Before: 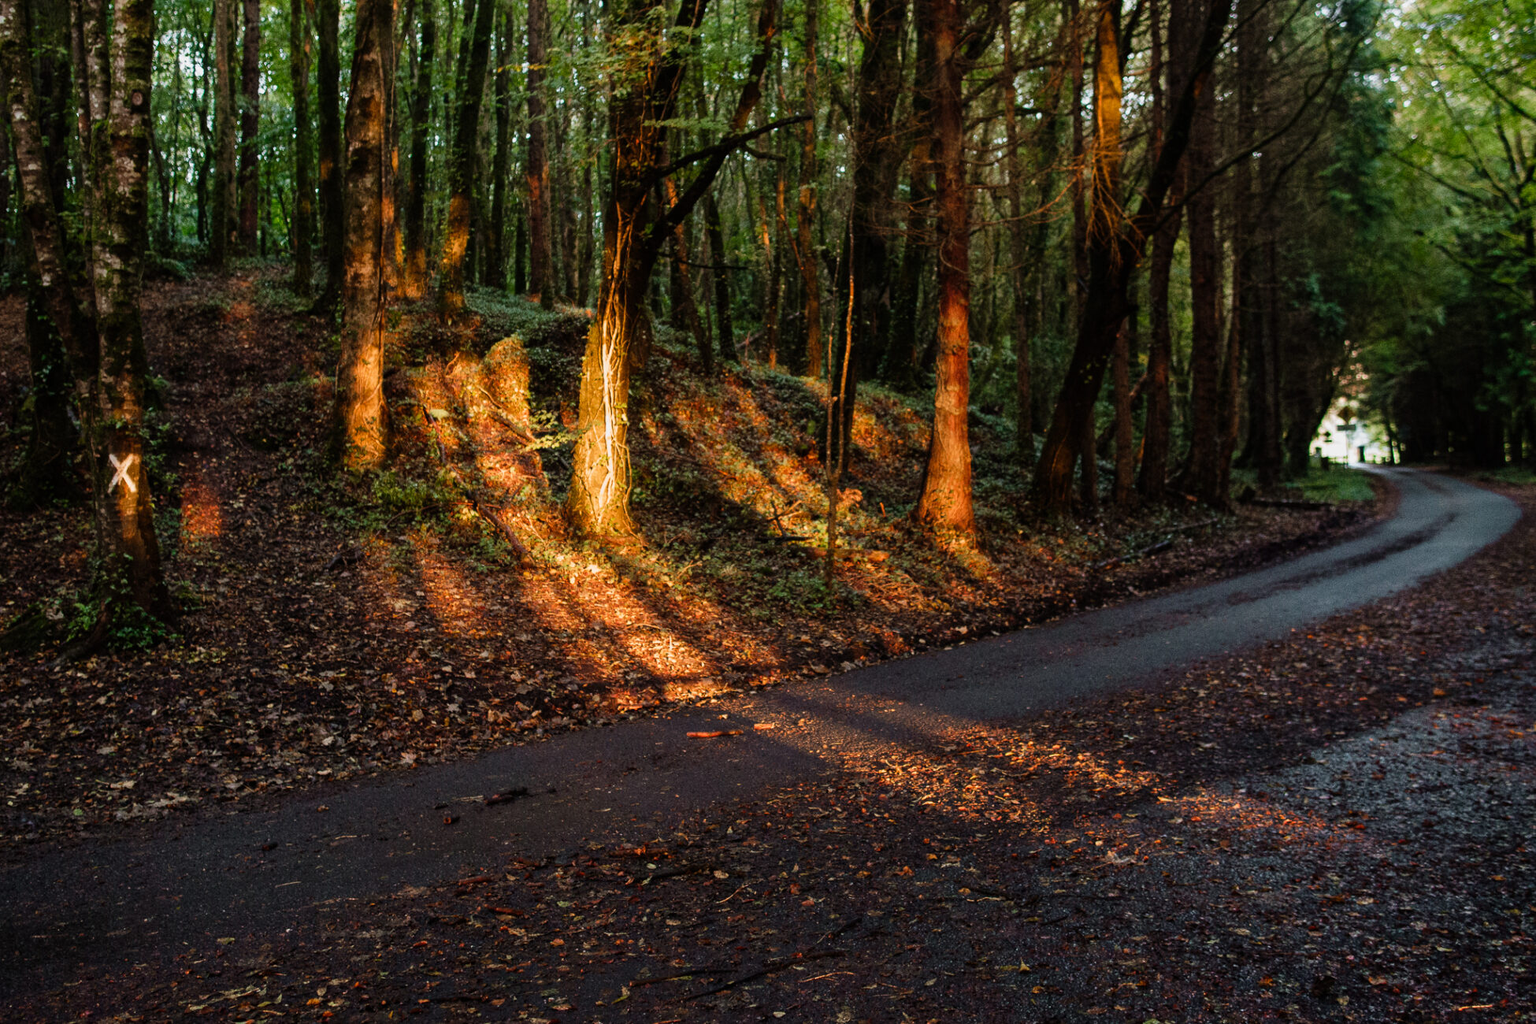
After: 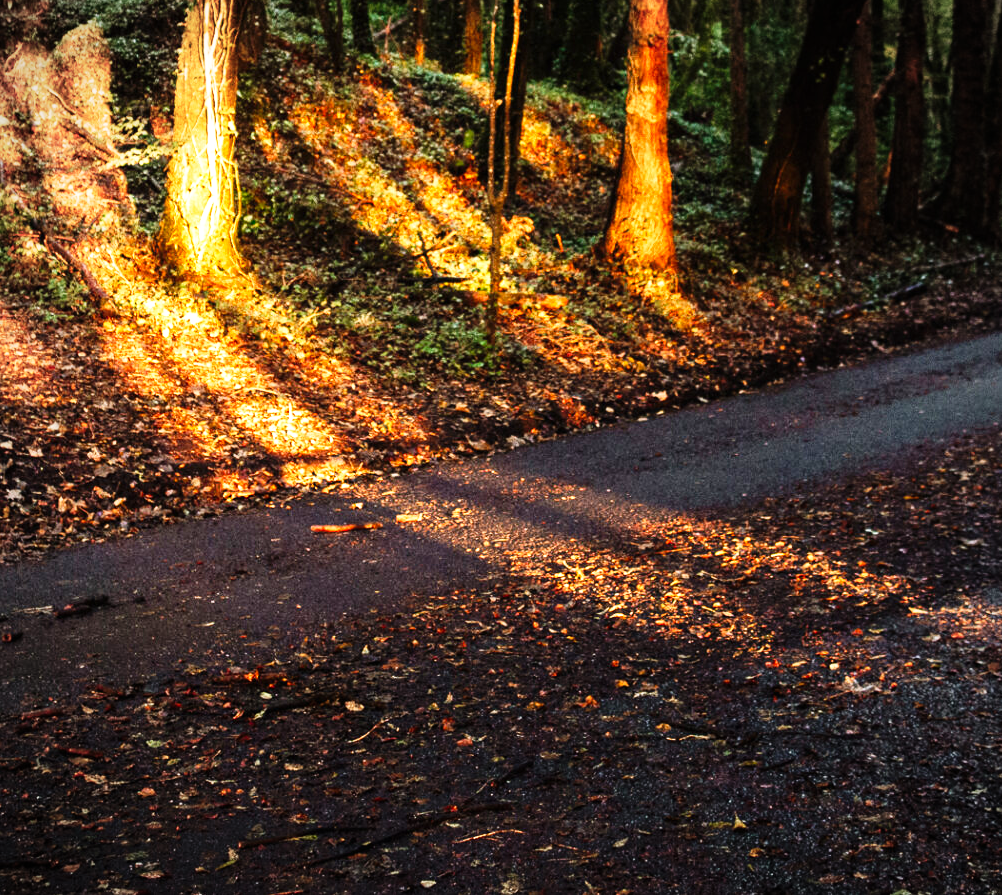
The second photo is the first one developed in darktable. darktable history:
vignetting: fall-off radius 60.98%
exposure: exposure 0.294 EV, compensate highlight preservation false
crop and rotate: left 28.797%, top 31.117%, right 19.812%
tone curve: curves: ch0 [(0, 0.003) (0.044, 0.032) (0.12, 0.089) (0.19, 0.164) (0.269, 0.269) (0.473, 0.533) (0.595, 0.695) (0.718, 0.823) (0.855, 0.931) (1, 0.982)]; ch1 [(0, 0) (0.243, 0.245) (0.427, 0.387) (0.493, 0.481) (0.501, 0.5) (0.521, 0.528) (0.554, 0.586) (0.607, 0.655) (0.671, 0.735) (0.796, 0.85) (1, 1)]; ch2 [(0, 0) (0.249, 0.216) (0.357, 0.317) (0.448, 0.432) (0.478, 0.492) (0.498, 0.499) (0.517, 0.519) (0.537, 0.57) (0.569, 0.623) (0.61, 0.663) (0.706, 0.75) (0.808, 0.809) (0.991, 0.968)], preserve colors none
tone equalizer: -8 EV -1.11 EV, -7 EV -0.993 EV, -6 EV -0.834 EV, -5 EV -0.539 EV, -3 EV 0.604 EV, -2 EV 0.85 EV, -1 EV 1.01 EV, +0 EV 1.08 EV, smoothing diameter 24.89%, edges refinement/feathering 5.9, preserve details guided filter
